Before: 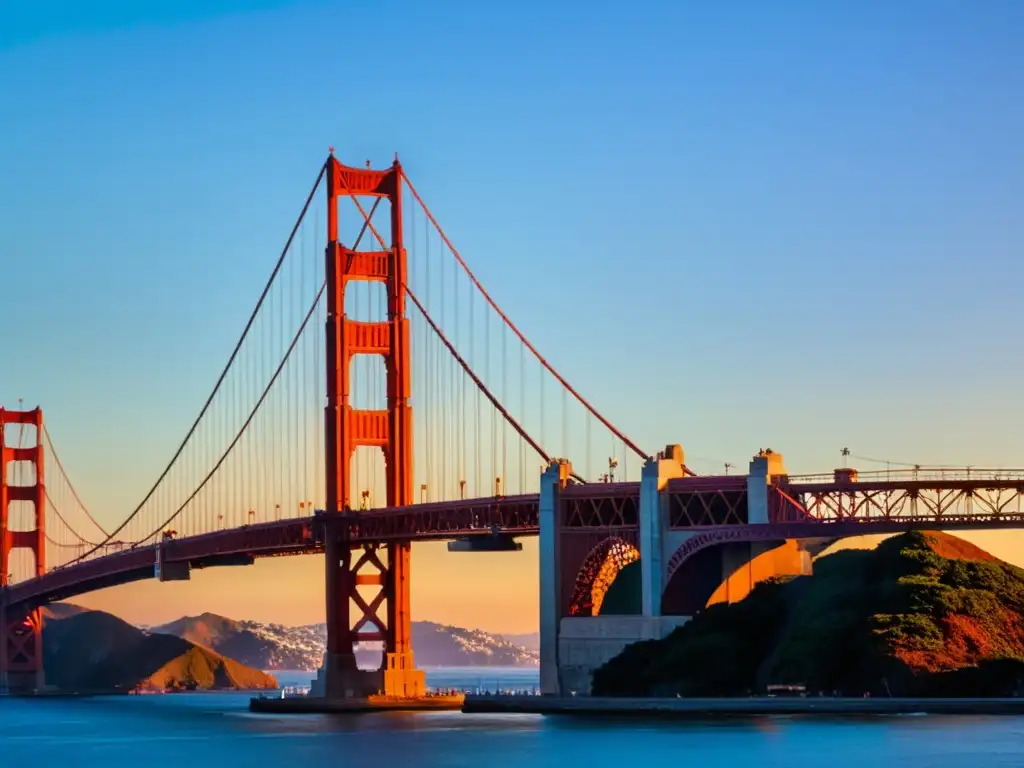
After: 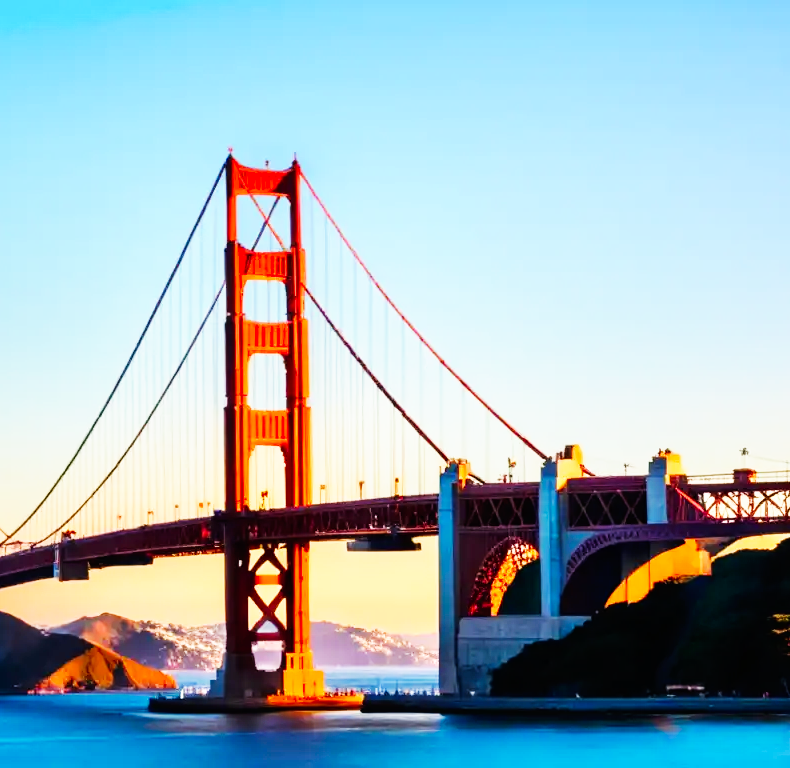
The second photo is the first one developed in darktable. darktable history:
base curve: curves: ch0 [(0, 0) (0.007, 0.004) (0.027, 0.03) (0.046, 0.07) (0.207, 0.54) (0.442, 0.872) (0.673, 0.972) (1, 1)], preserve colors none
crop: left 9.897%, right 12.903%
